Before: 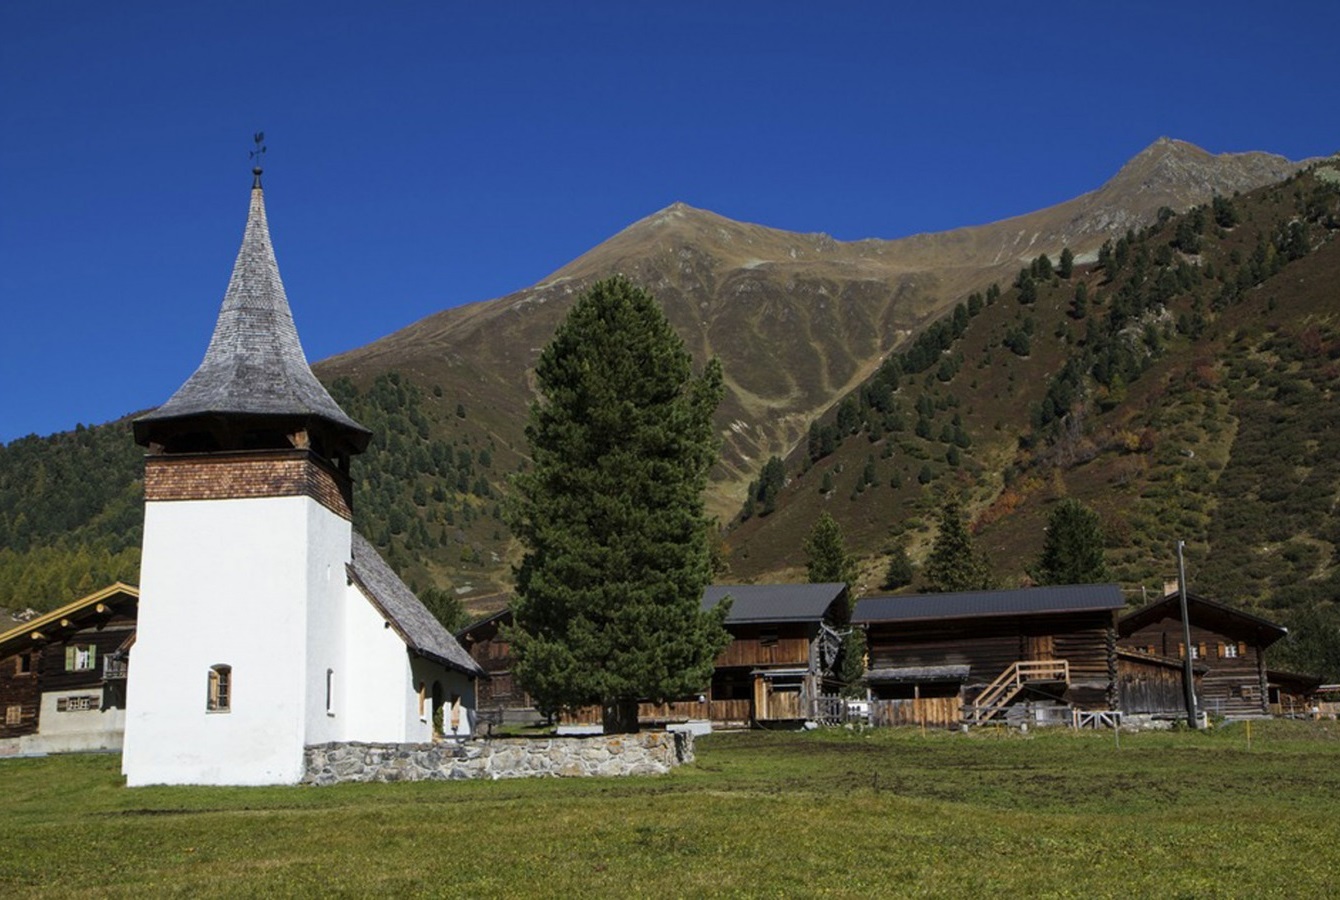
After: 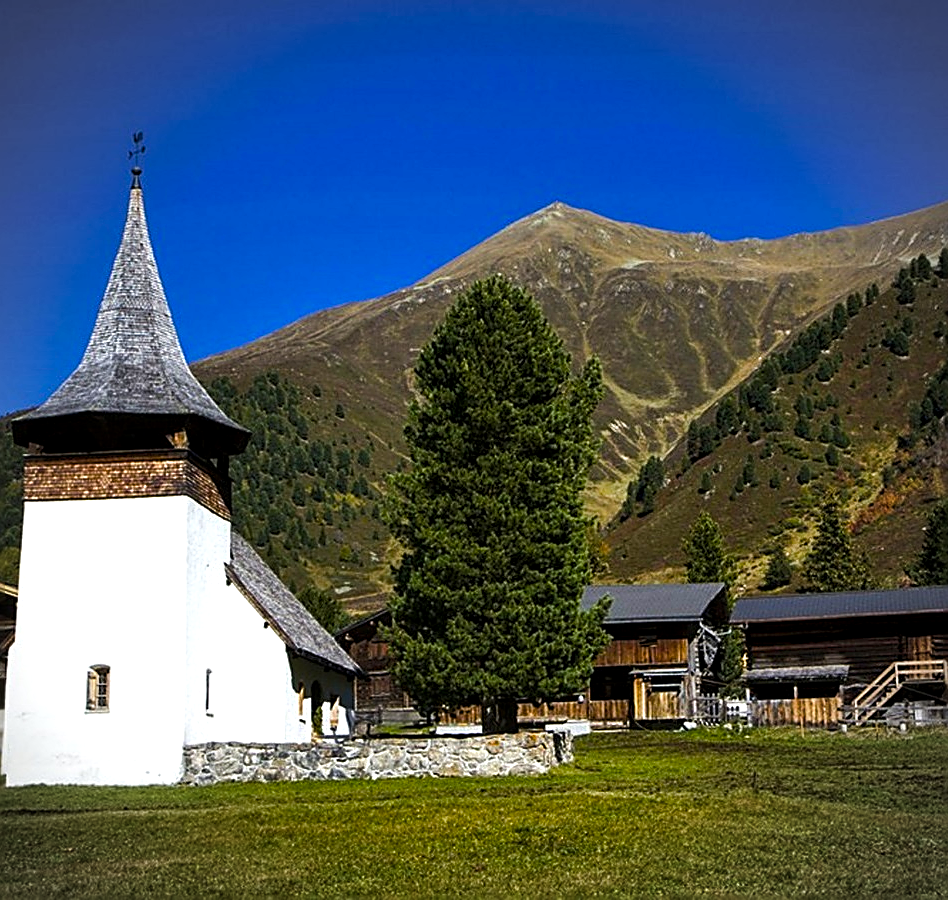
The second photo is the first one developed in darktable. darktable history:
vignetting: unbound false
local contrast: highlights 100%, shadows 100%, detail 131%, midtone range 0.2
sharpen: amount 1
shadows and highlights: highlights 70.7, soften with gaussian
crop and rotate: left 9.061%, right 20.142%
color balance rgb: linear chroma grading › global chroma 16.62%, perceptual saturation grading › highlights -8.63%, perceptual saturation grading › mid-tones 18.66%, perceptual saturation grading › shadows 28.49%, perceptual brilliance grading › highlights 14.22%, perceptual brilliance grading › shadows -18.96%, global vibrance 27.71%
